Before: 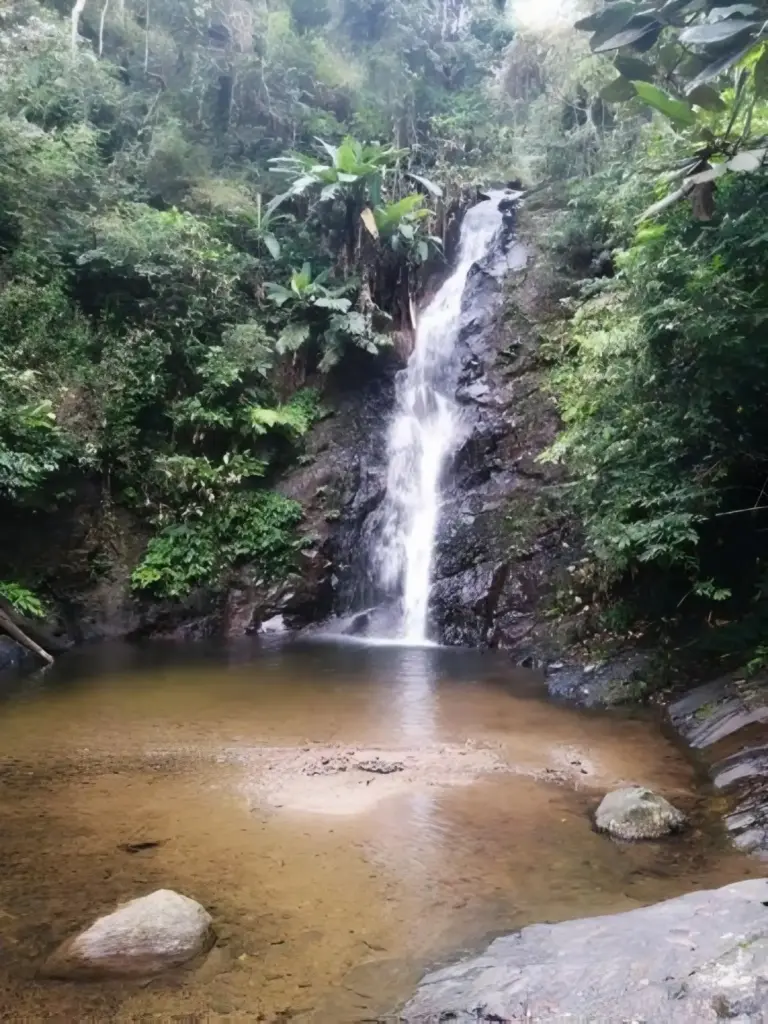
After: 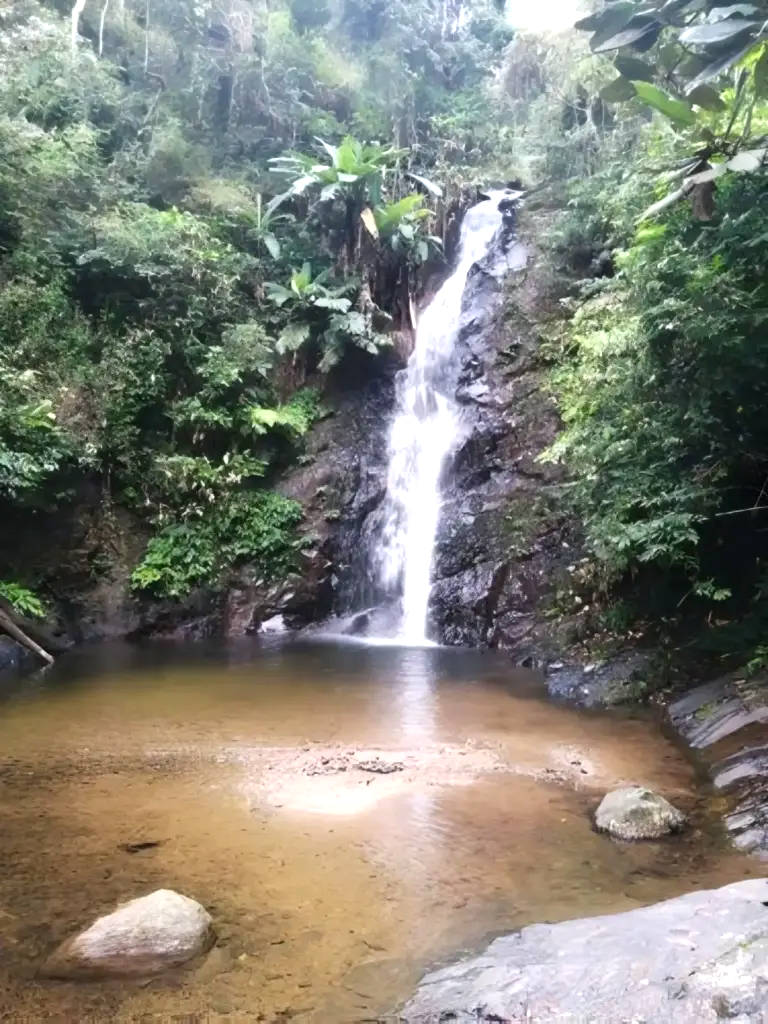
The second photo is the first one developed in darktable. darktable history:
exposure: exposure 0.504 EV, compensate exposure bias true, compensate highlight preservation false
